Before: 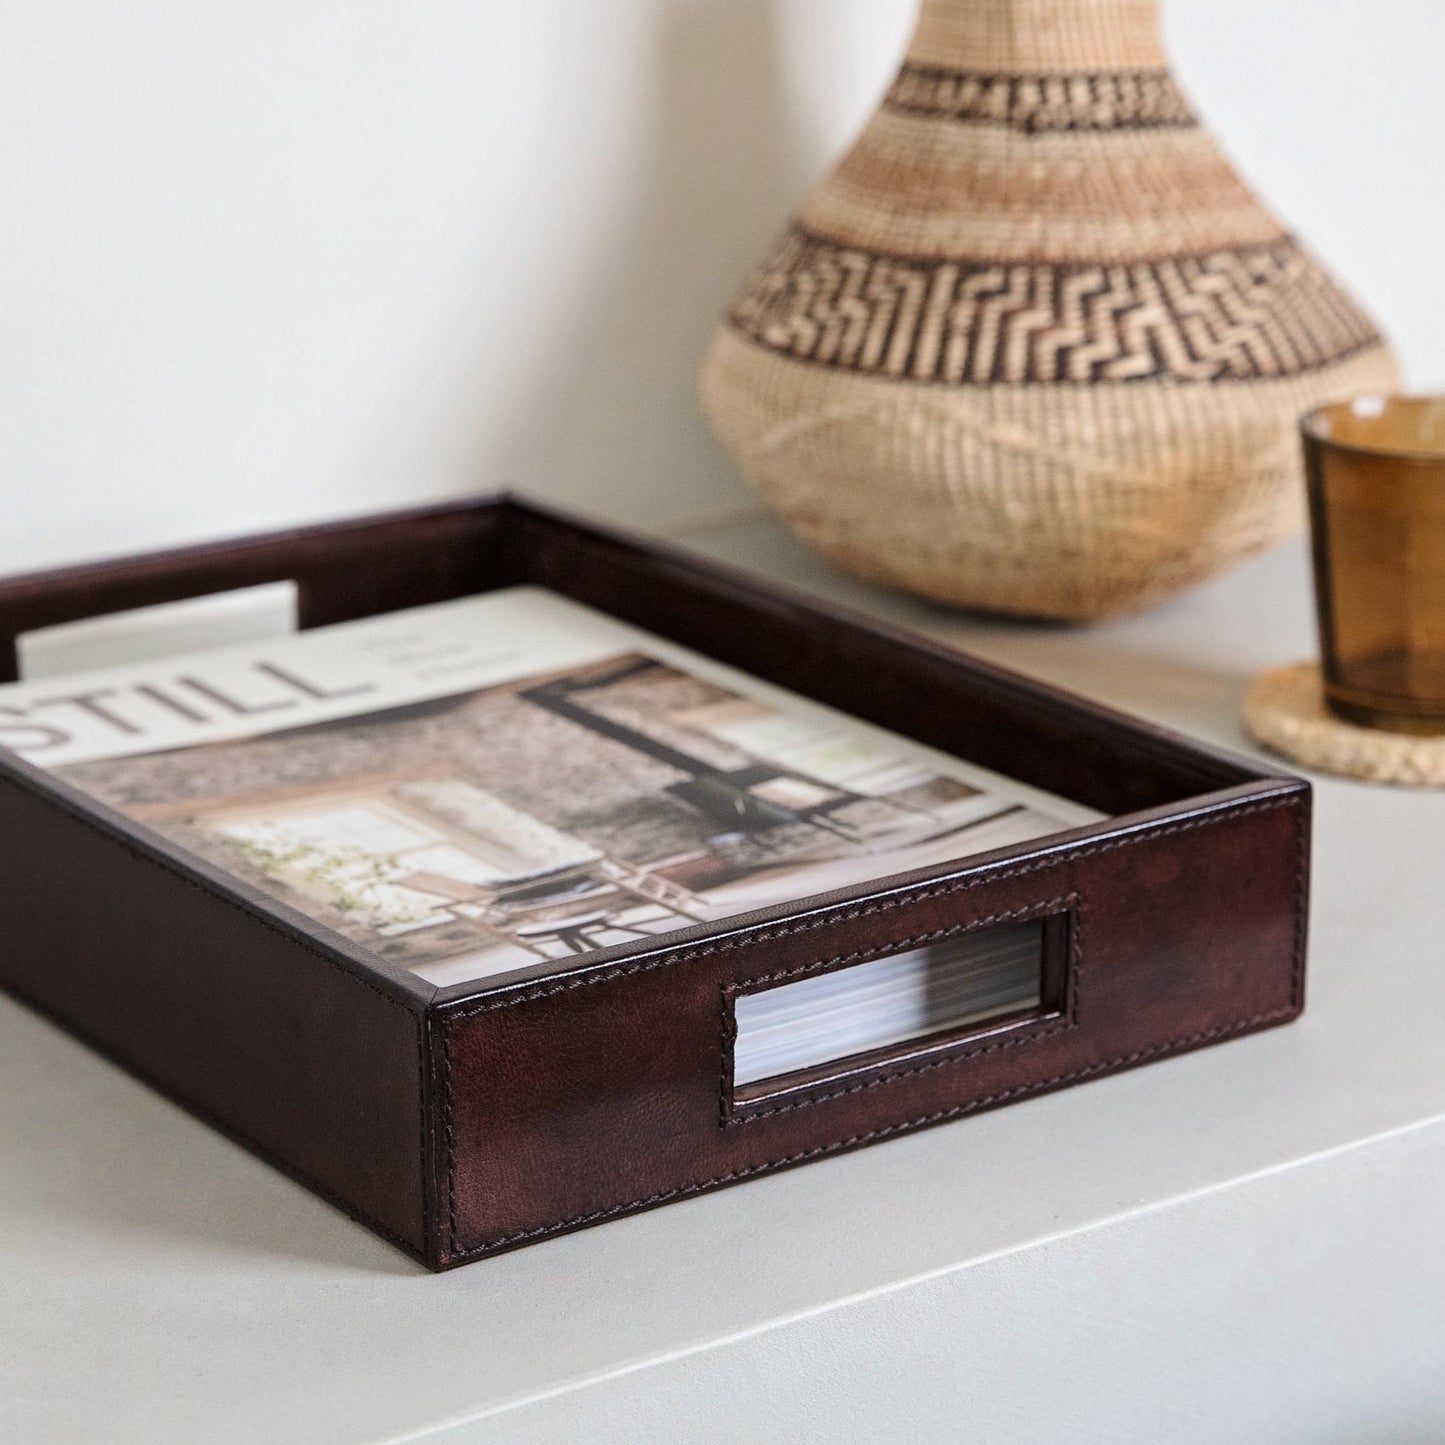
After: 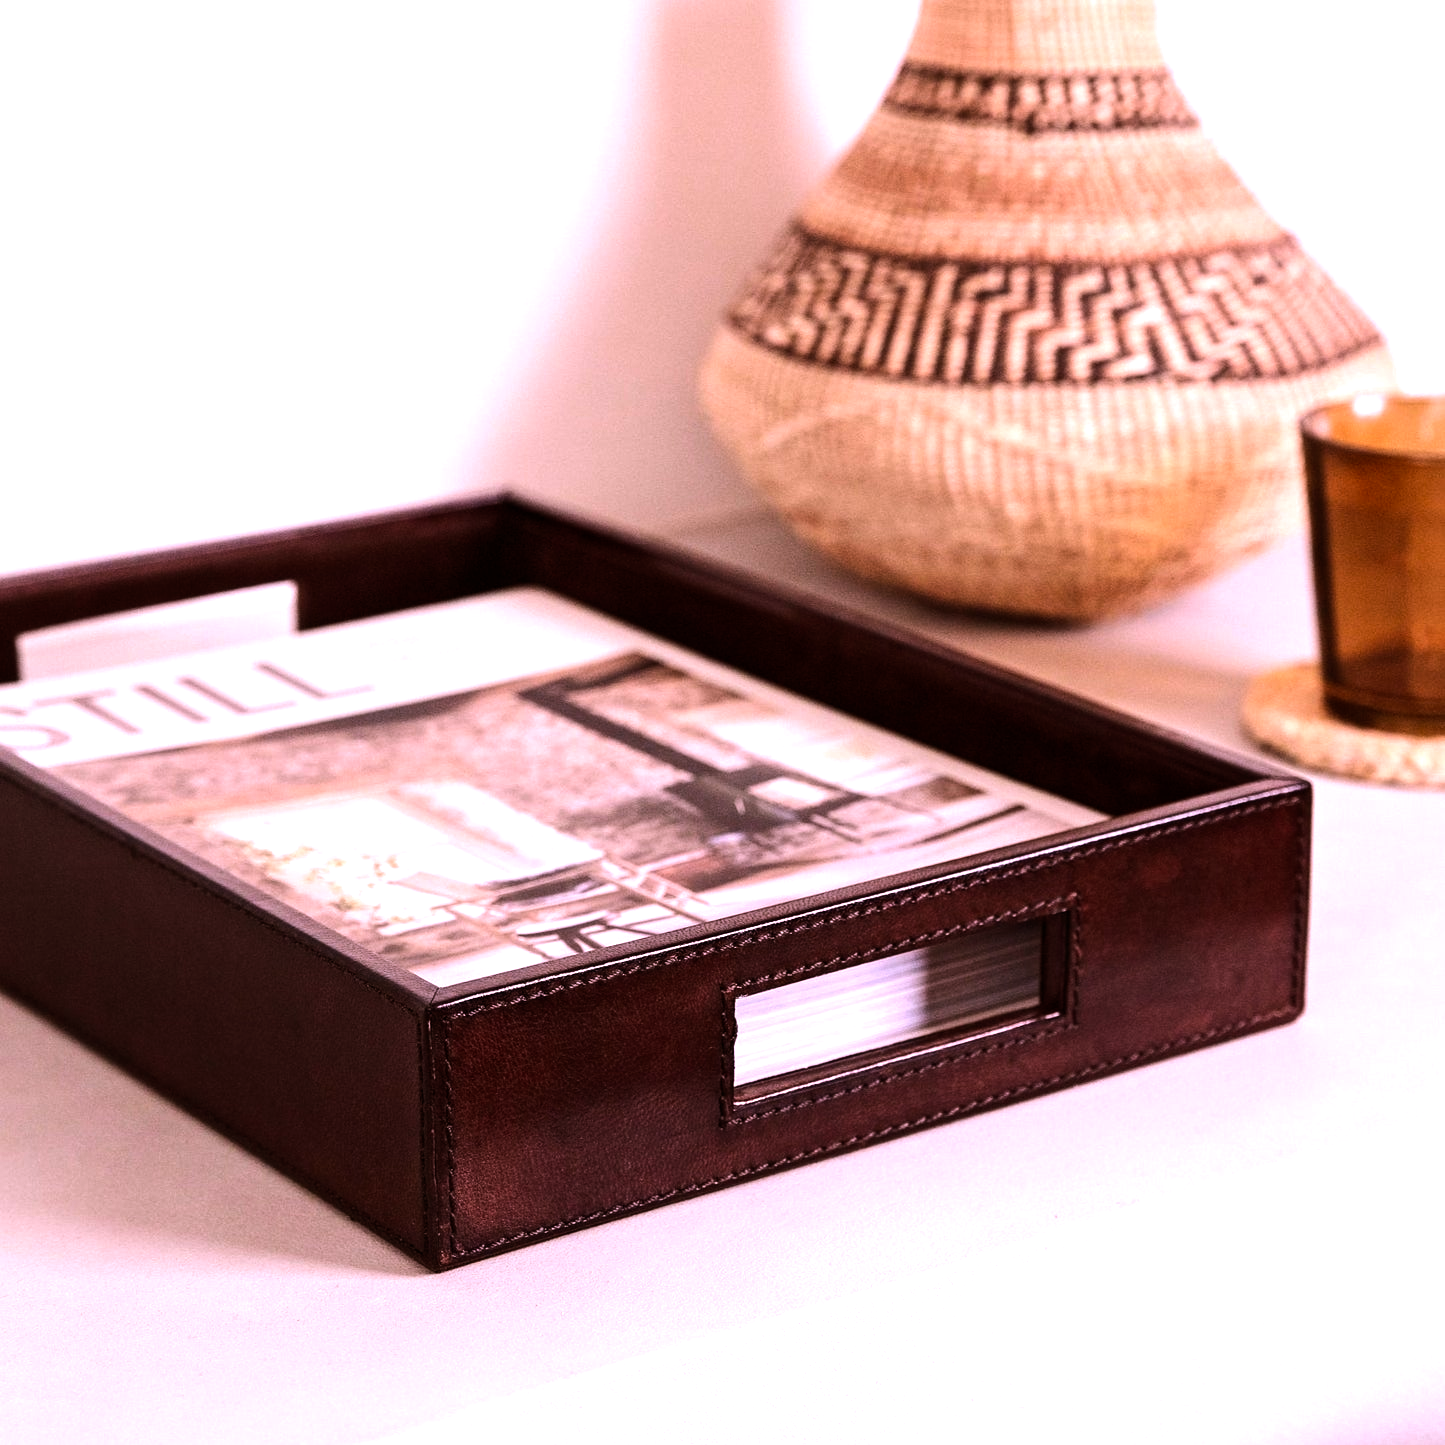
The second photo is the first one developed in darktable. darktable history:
white balance: red 1.188, blue 1.11
rgb levels: mode RGB, independent channels, levels [[0, 0.5, 1], [0, 0.521, 1], [0, 0.536, 1]]
tone equalizer: -8 EV -0.75 EV, -7 EV -0.7 EV, -6 EV -0.6 EV, -5 EV -0.4 EV, -3 EV 0.4 EV, -2 EV 0.6 EV, -1 EV 0.7 EV, +0 EV 0.75 EV, edges refinement/feathering 500, mask exposure compensation -1.57 EV, preserve details no
